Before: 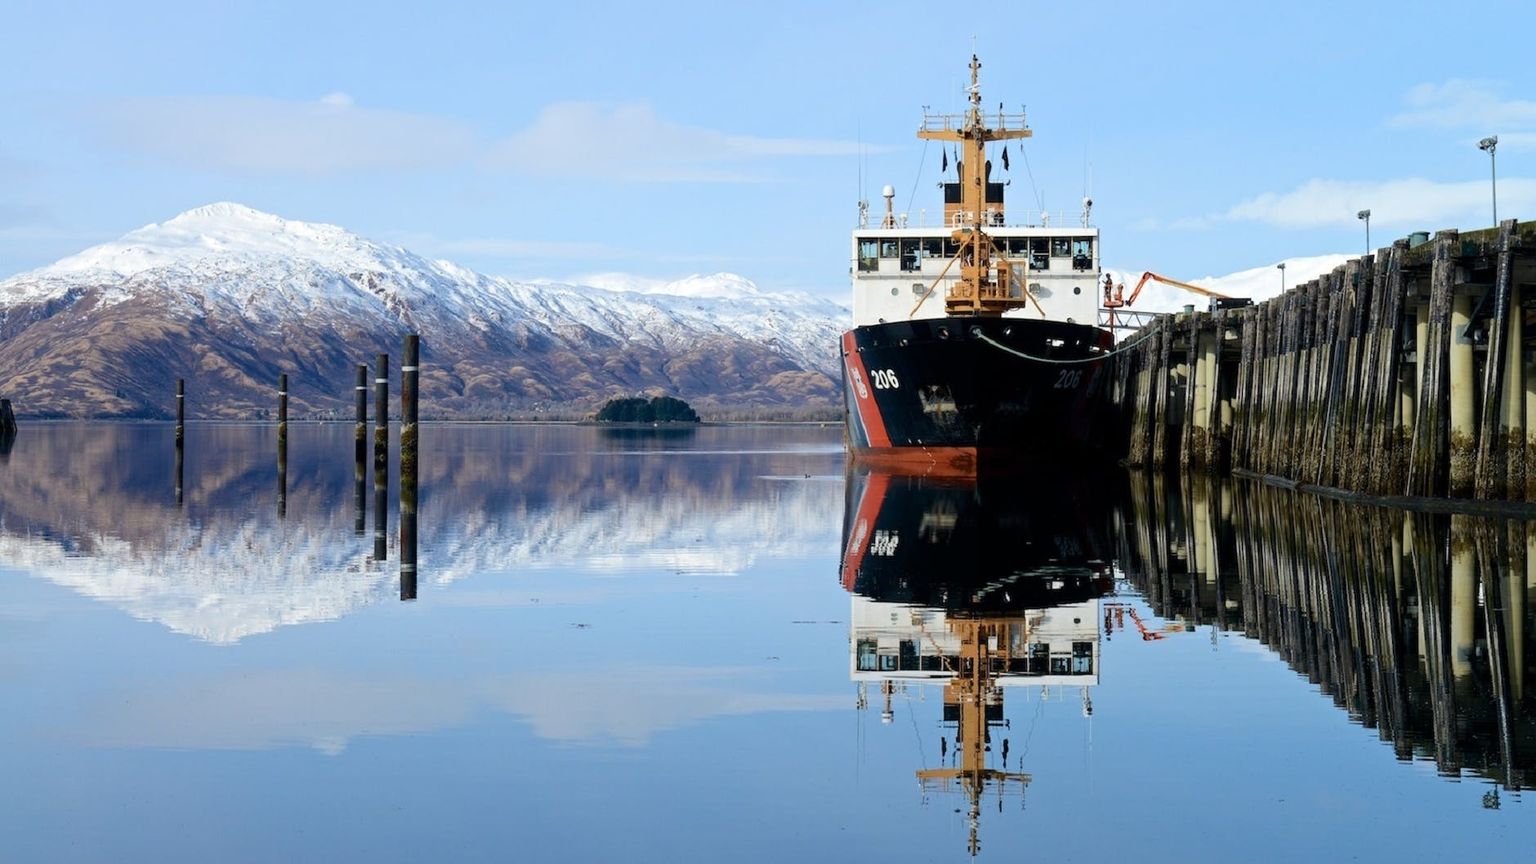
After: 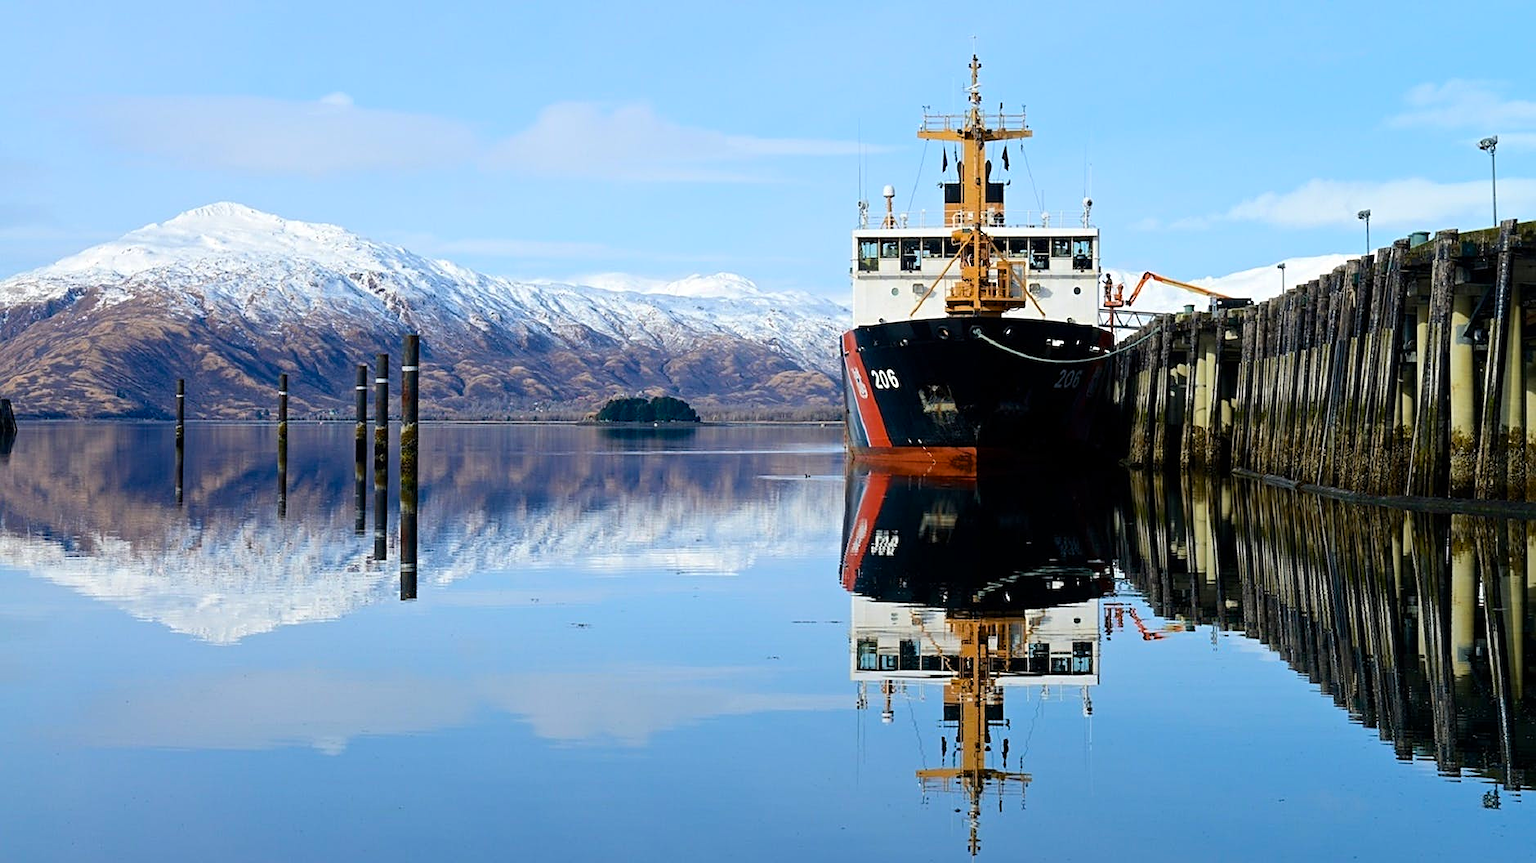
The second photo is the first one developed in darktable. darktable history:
sharpen: on, module defaults
color balance rgb: perceptual saturation grading › global saturation 20%, global vibrance 20%
contrast brightness saturation: contrast 0.07
